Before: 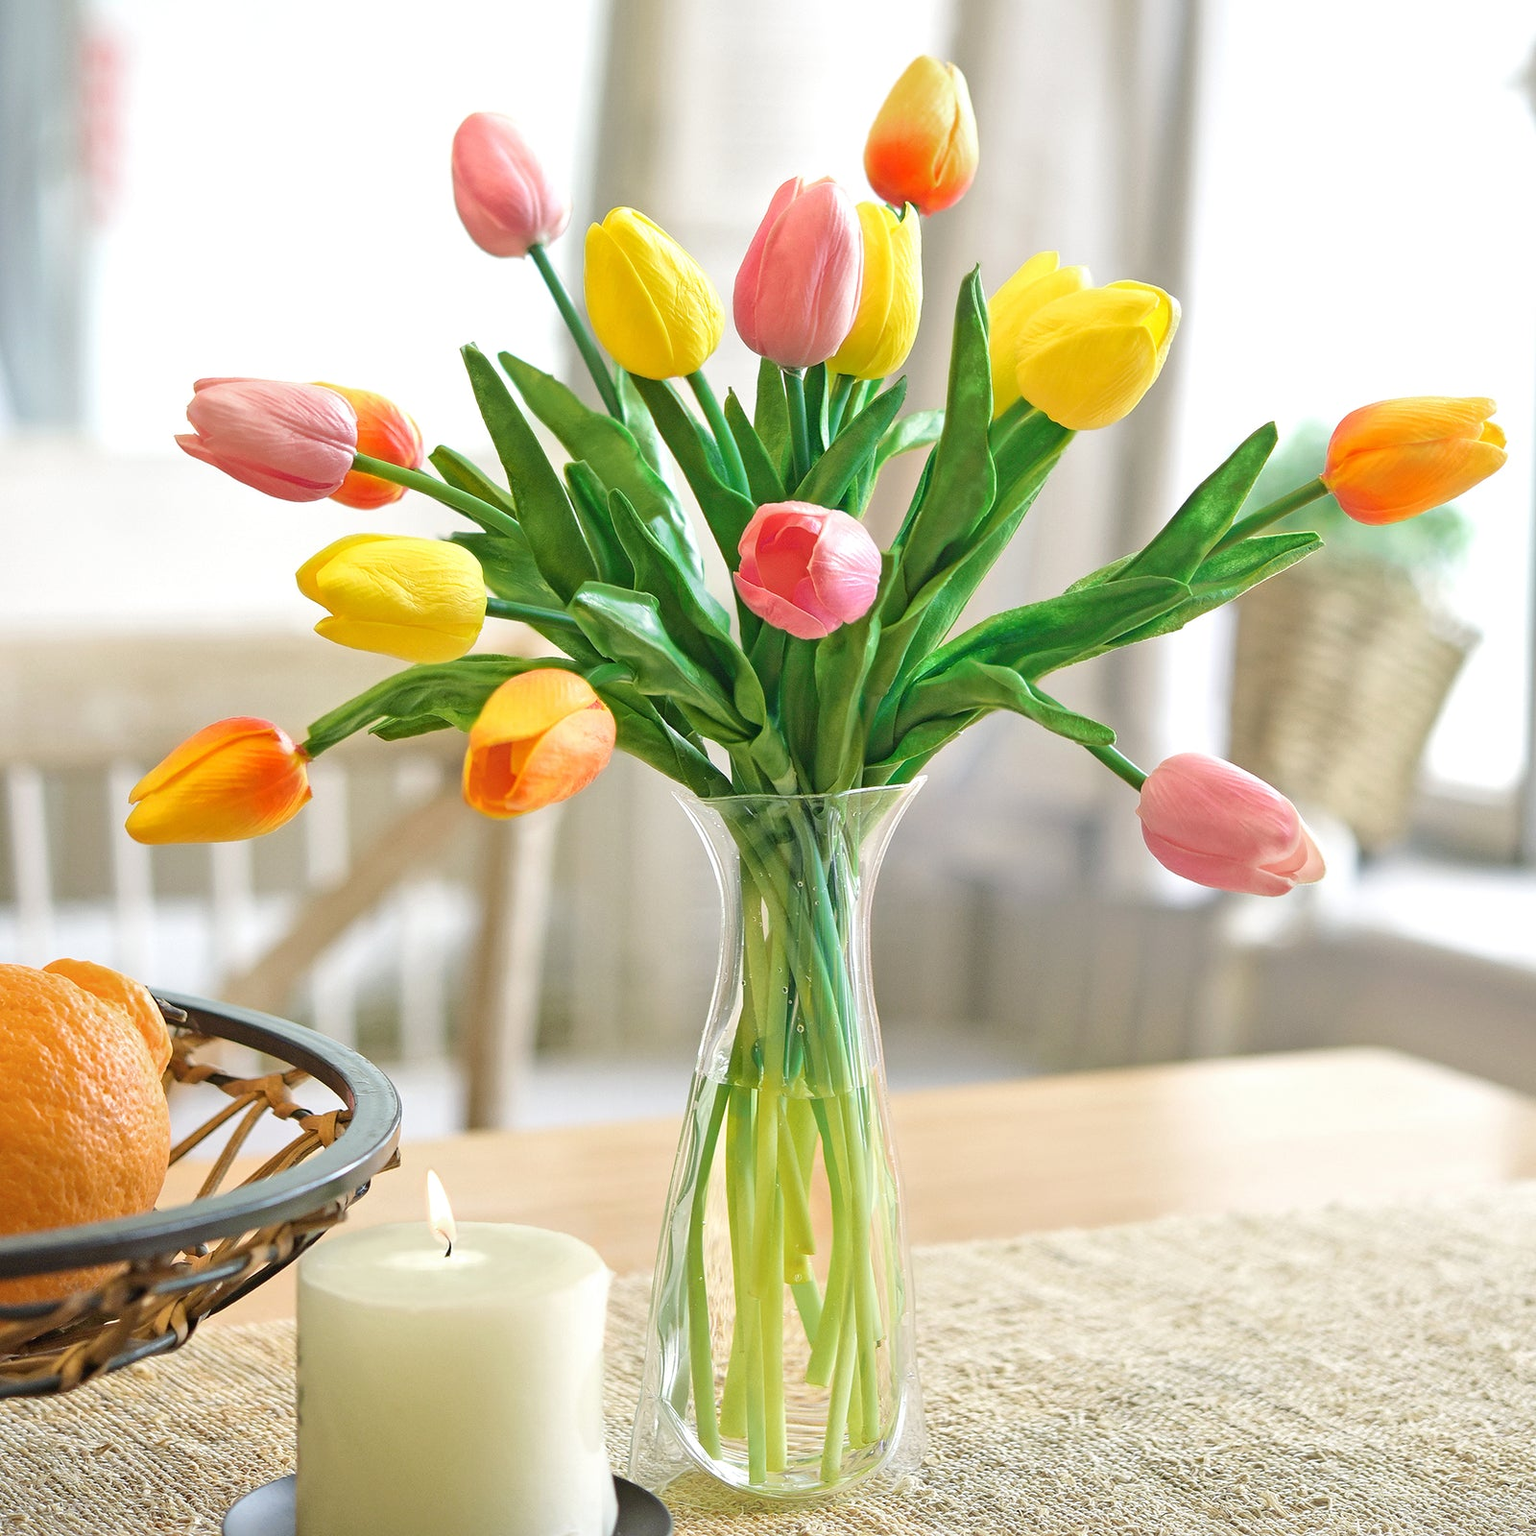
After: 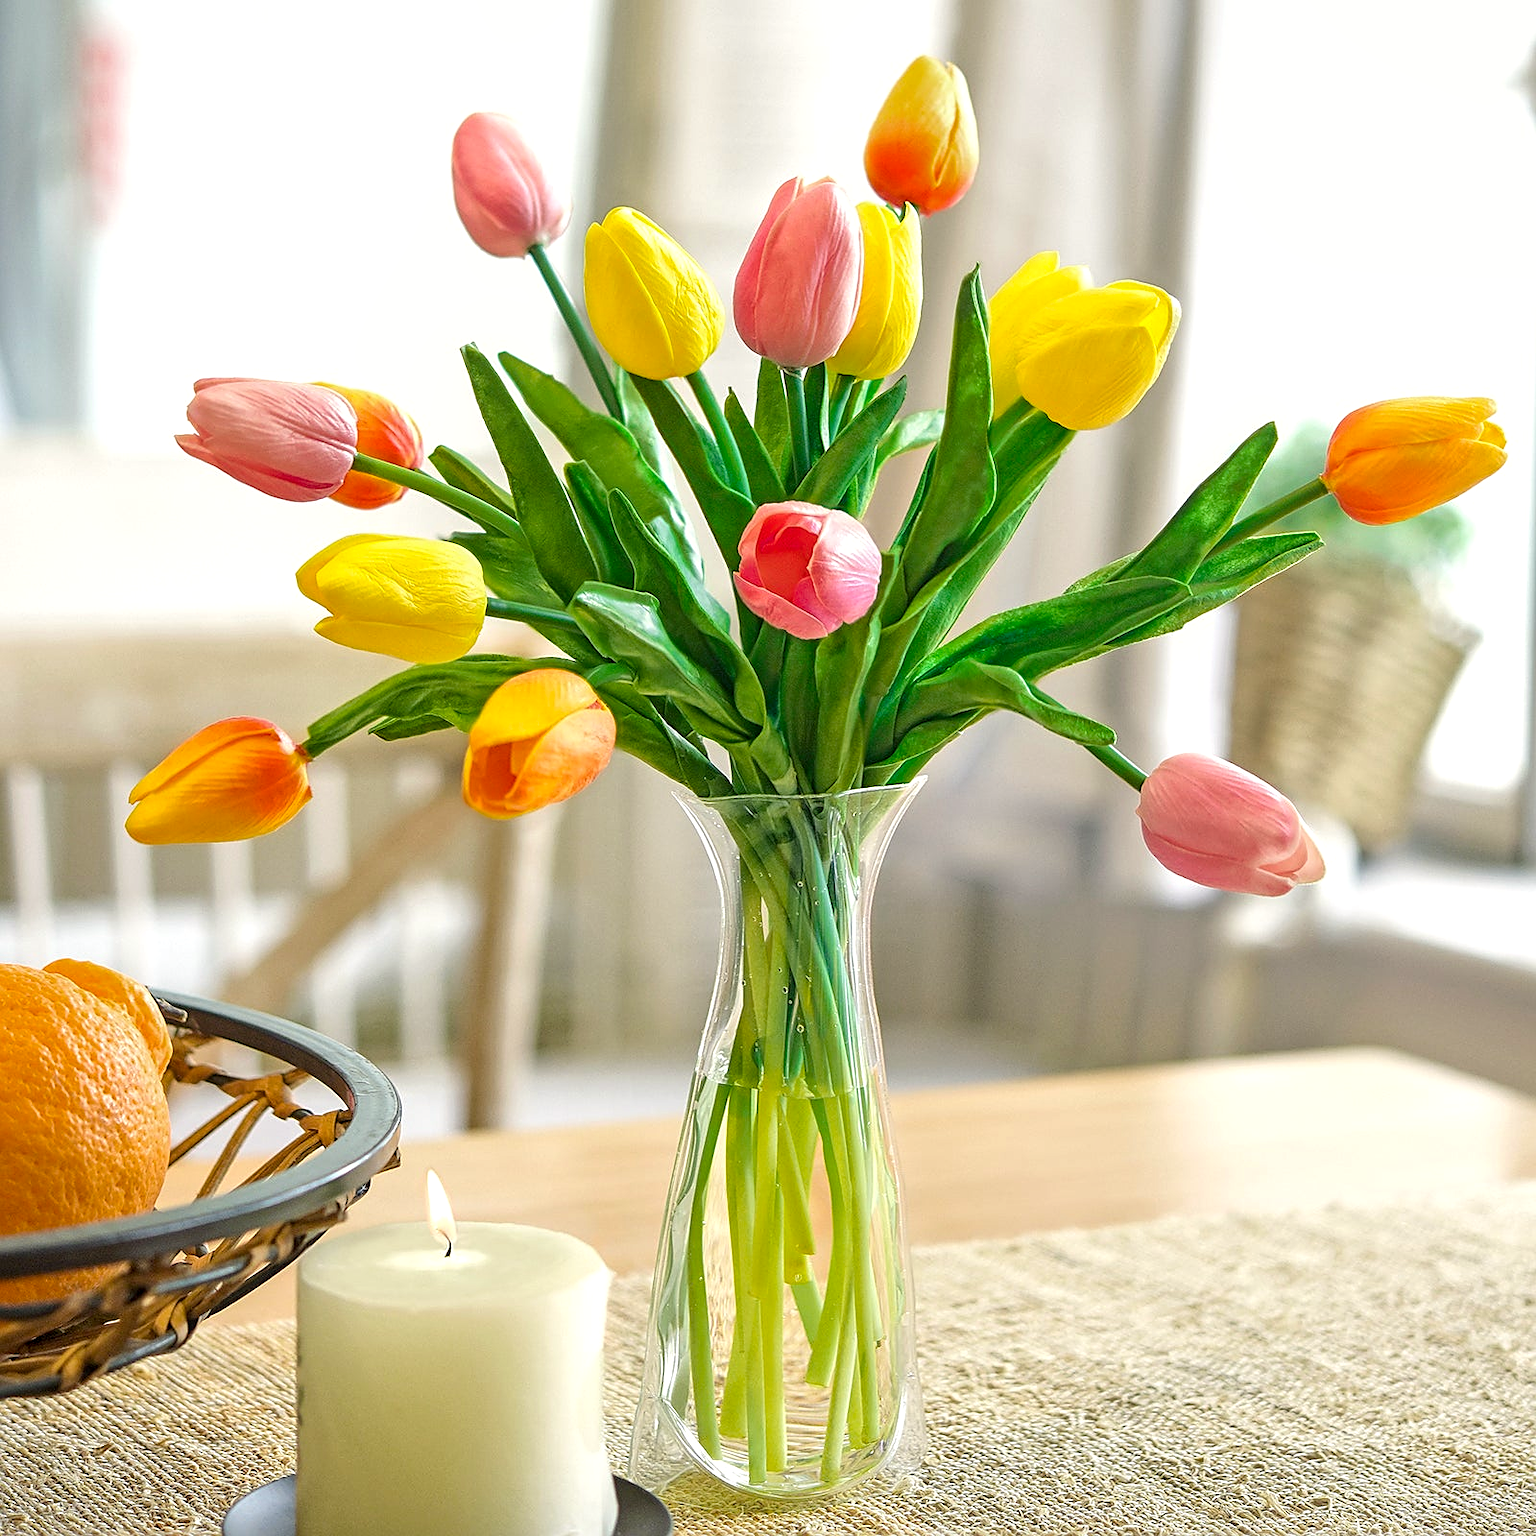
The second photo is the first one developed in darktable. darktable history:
sharpen: on, module defaults
color correction: highlights b* 2.9
local contrast: on, module defaults
color balance rgb: linear chroma grading › global chroma 3.771%, perceptual saturation grading › global saturation 12.57%
